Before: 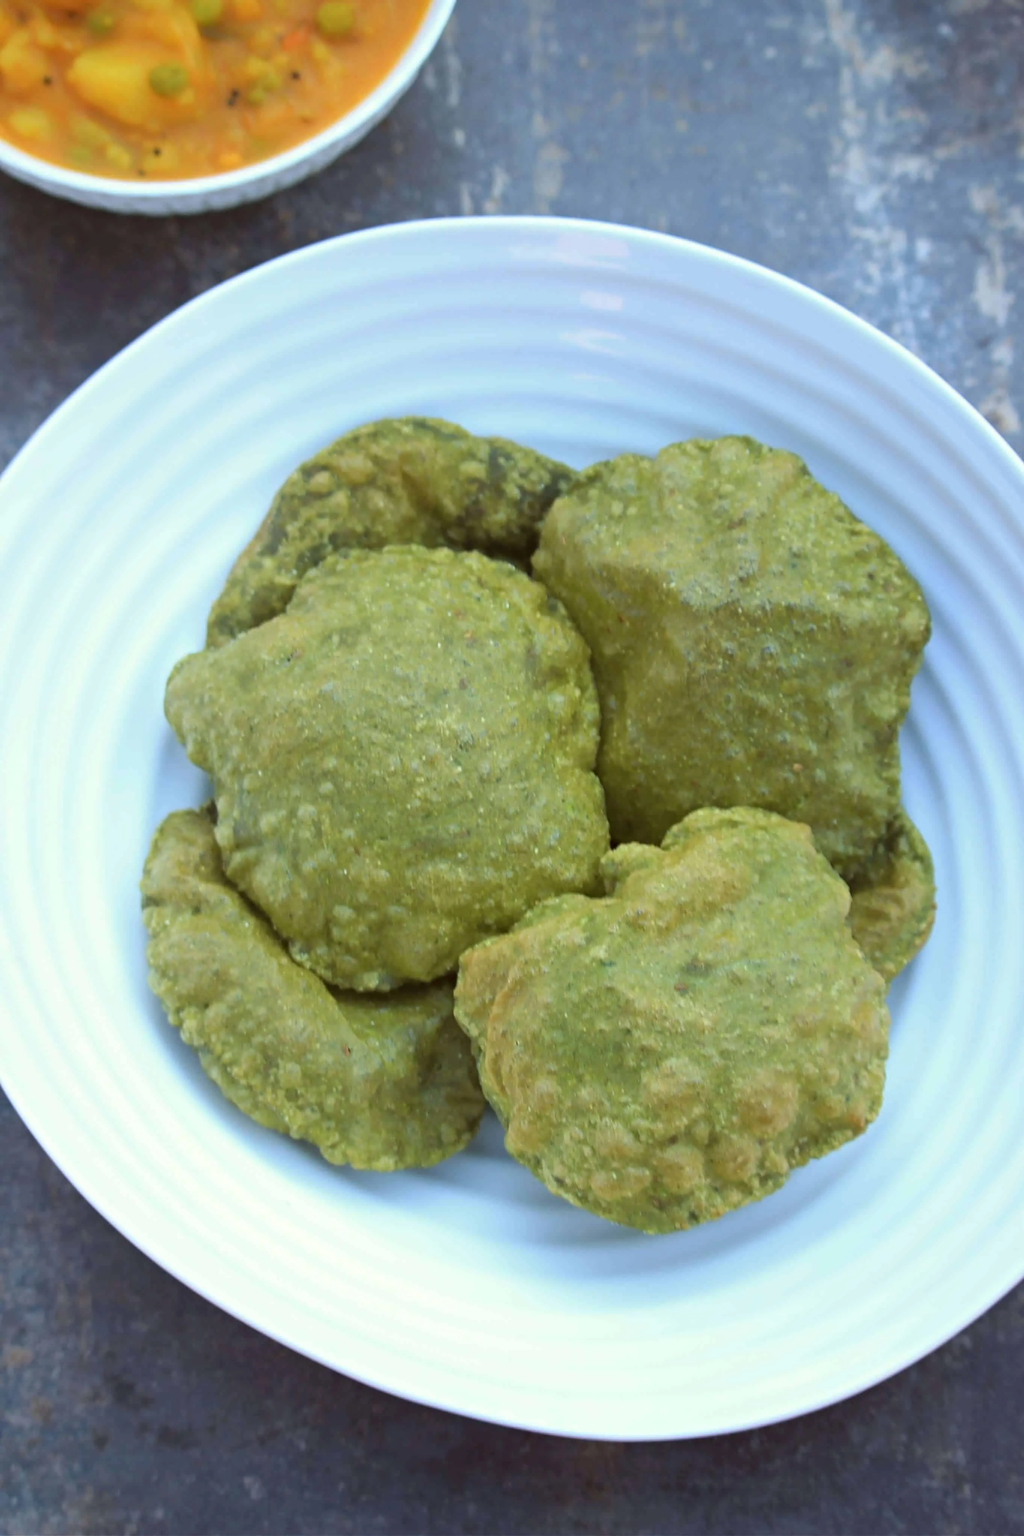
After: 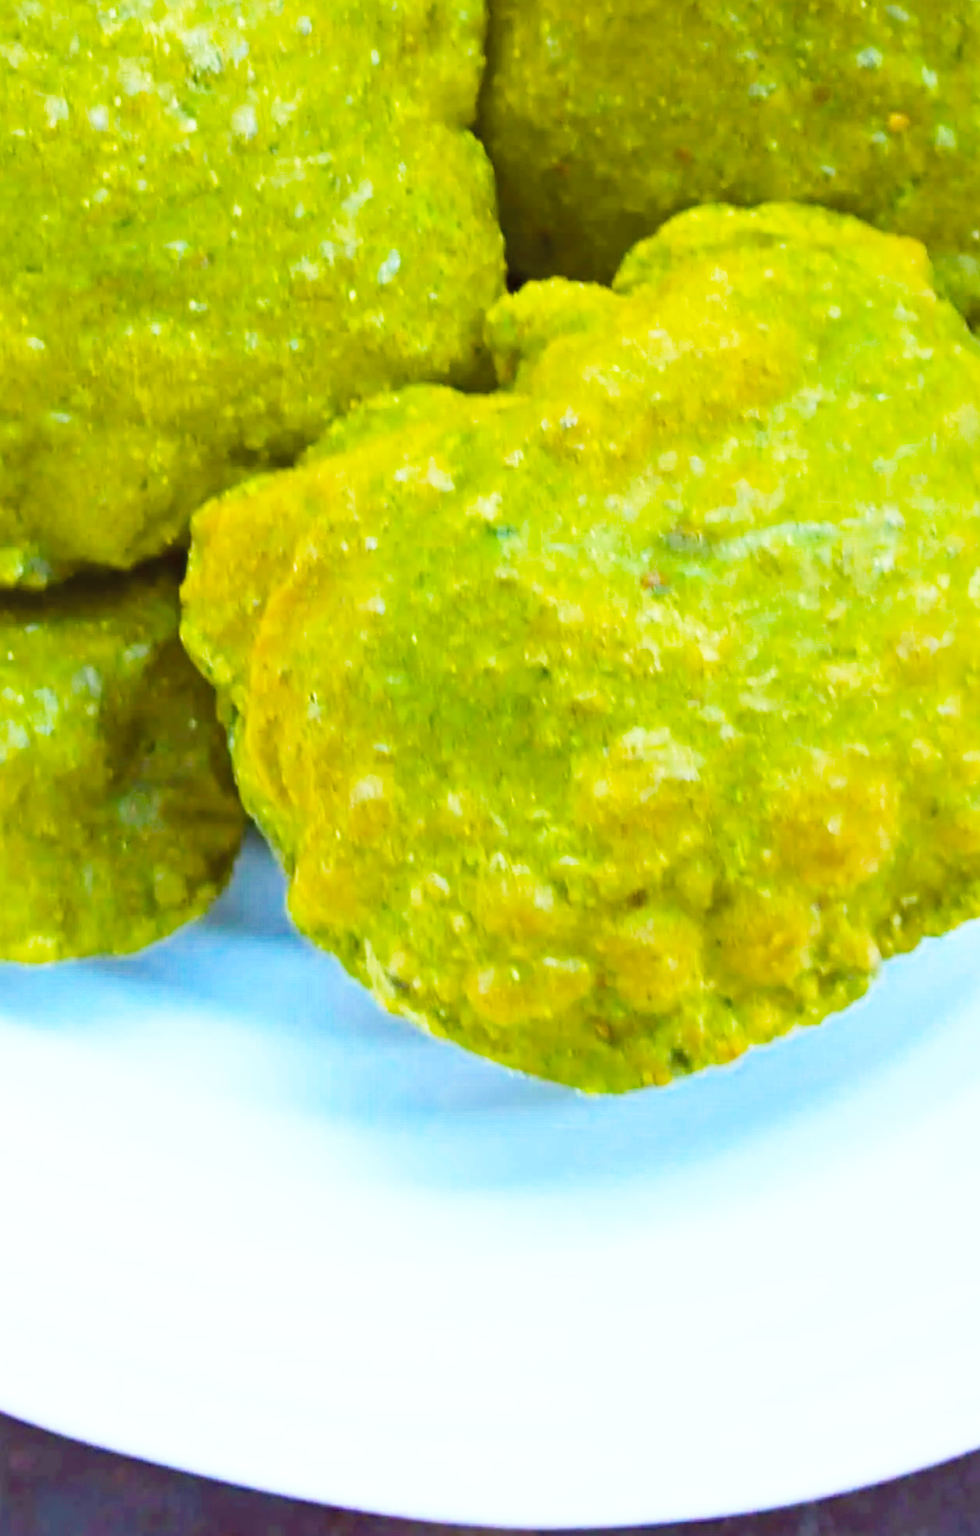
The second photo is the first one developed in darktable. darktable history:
contrast brightness saturation: saturation -0.049
base curve: curves: ch0 [(0, 0) (0.018, 0.026) (0.143, 0.37) (0.33, 0.731) (0.458, 0.853) (0.735, 0.965) (0.905, 0.986) (1, 1)], preserve colors none
color balance rgb: linear chroma grading › shadows -29.524%, linear chroma grading › global chroma 34.855%, perceptual saturation grading › global saturation 29.951%, perceptual brilliance grading › highlights 9.83%, perceptual brilliance grading › mid-tones 4.866%, saturation formula JzAzBz (2021)
shadows and highlights: shadows 43, highlights 7.37
crop: left 35.909%, top 46.175%, right 18.219%, bottom 5.903%
color correction: highlights a* -0.132, highlights b* -6.06, shadows a* -0.135, shadows b* -0.113
